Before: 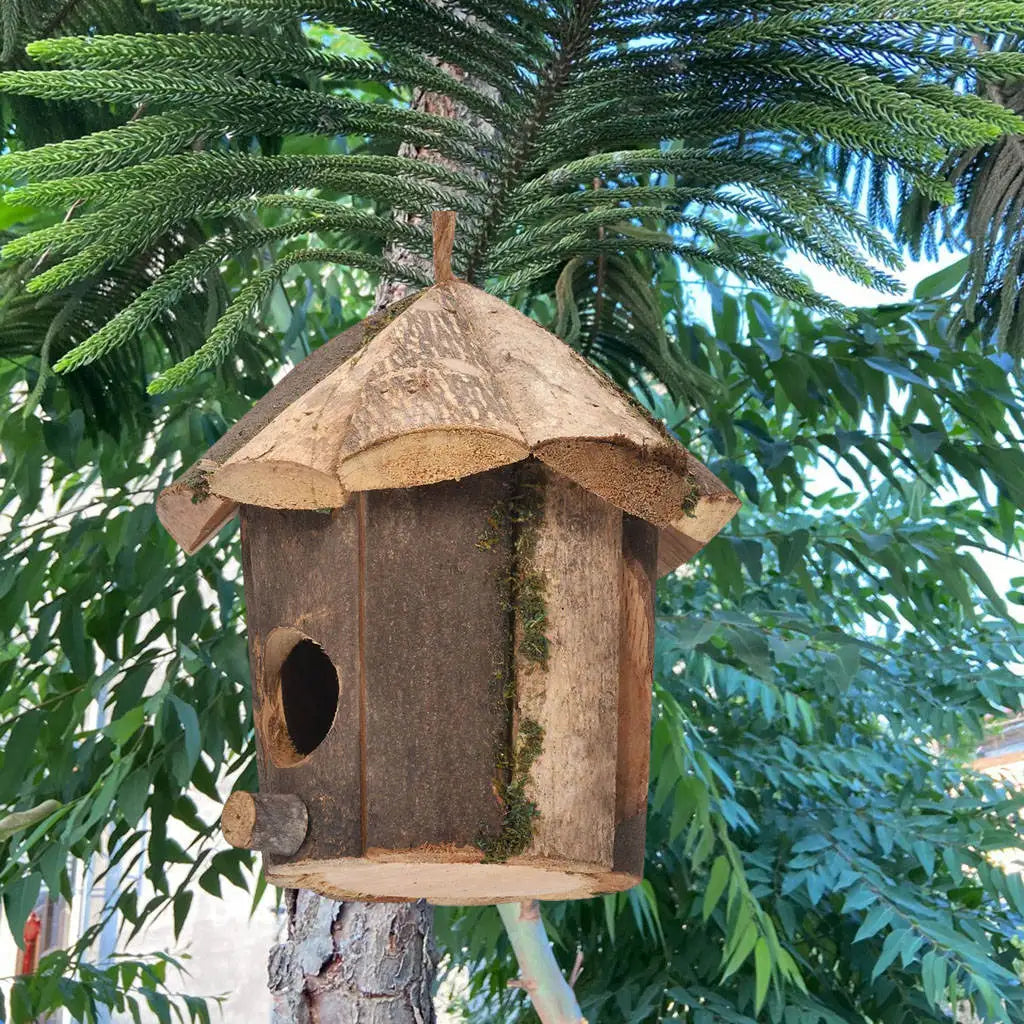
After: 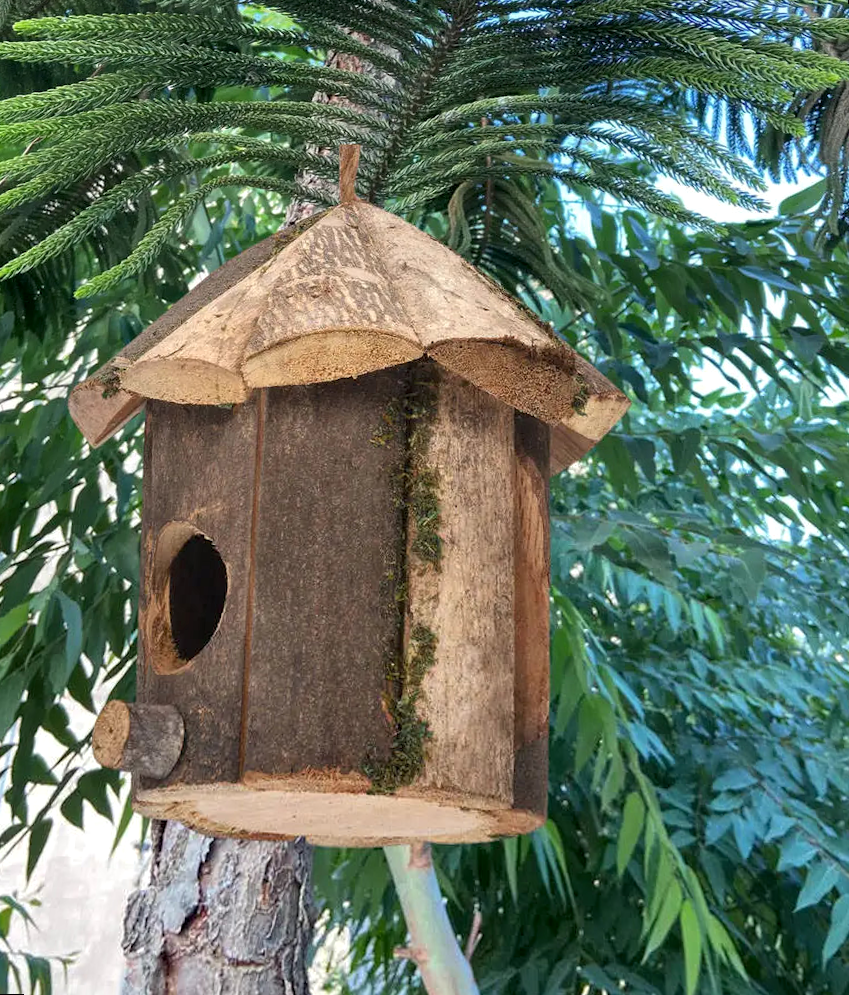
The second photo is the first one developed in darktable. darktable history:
local contrast: highlights 100%, shadows 100%, detail 131%, midtone range 0.2
rotate and perspective: rotation 0.72°, lens shift (vertical) -0.352, lens shift (horizontal) -0.051, crop left 0.152, crop right 0.859, crop top 0.019, crop bottom 0.964
